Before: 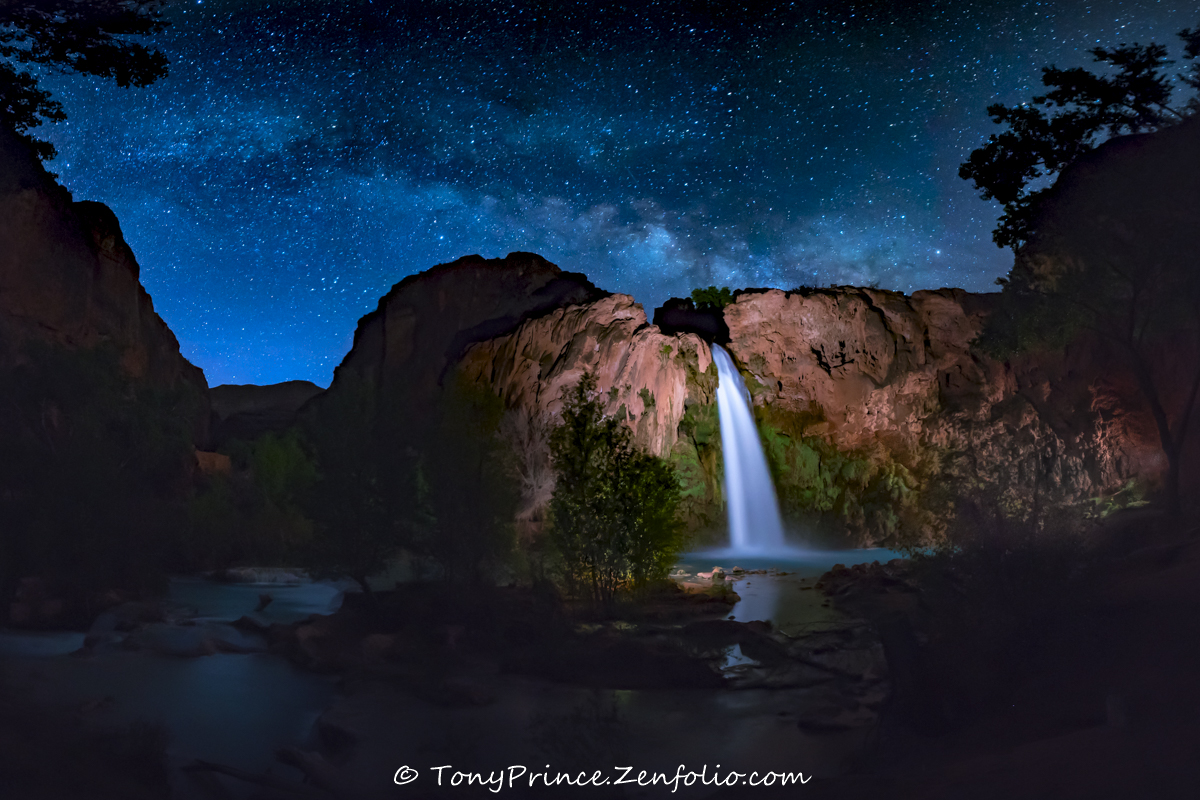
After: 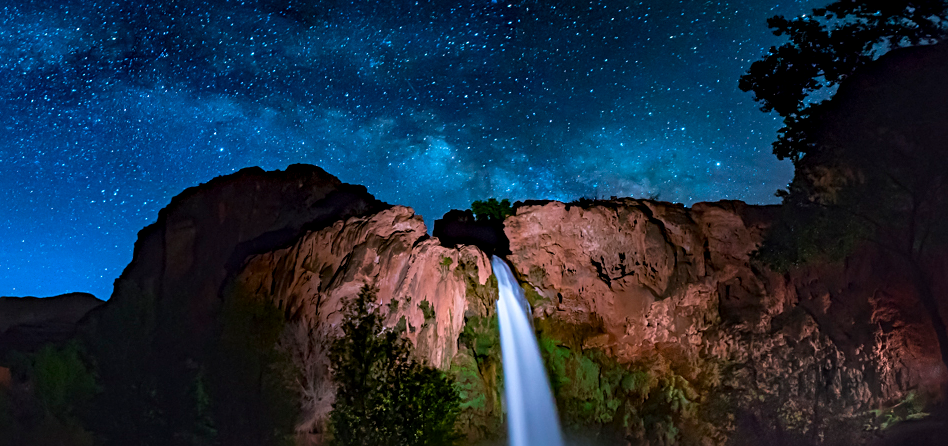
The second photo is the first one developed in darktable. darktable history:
crop: left 18.416%, top 11.069%, right 2.566%, bottom 33.159%
sharpen: radius 2.177, amount 0.378, threshold 0.193
